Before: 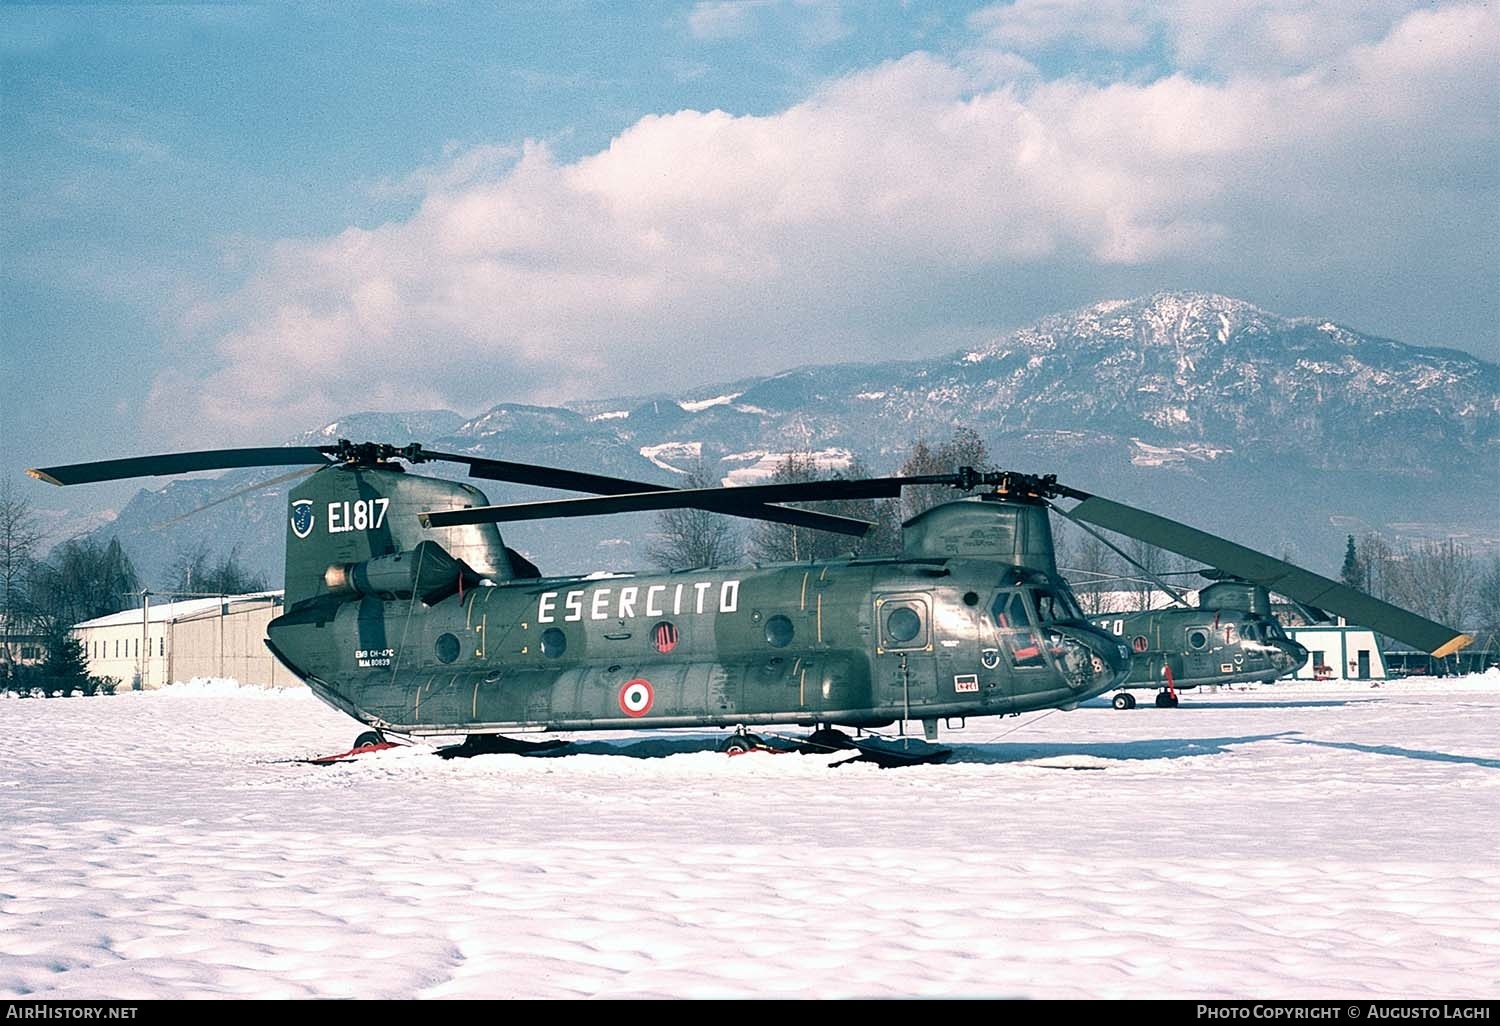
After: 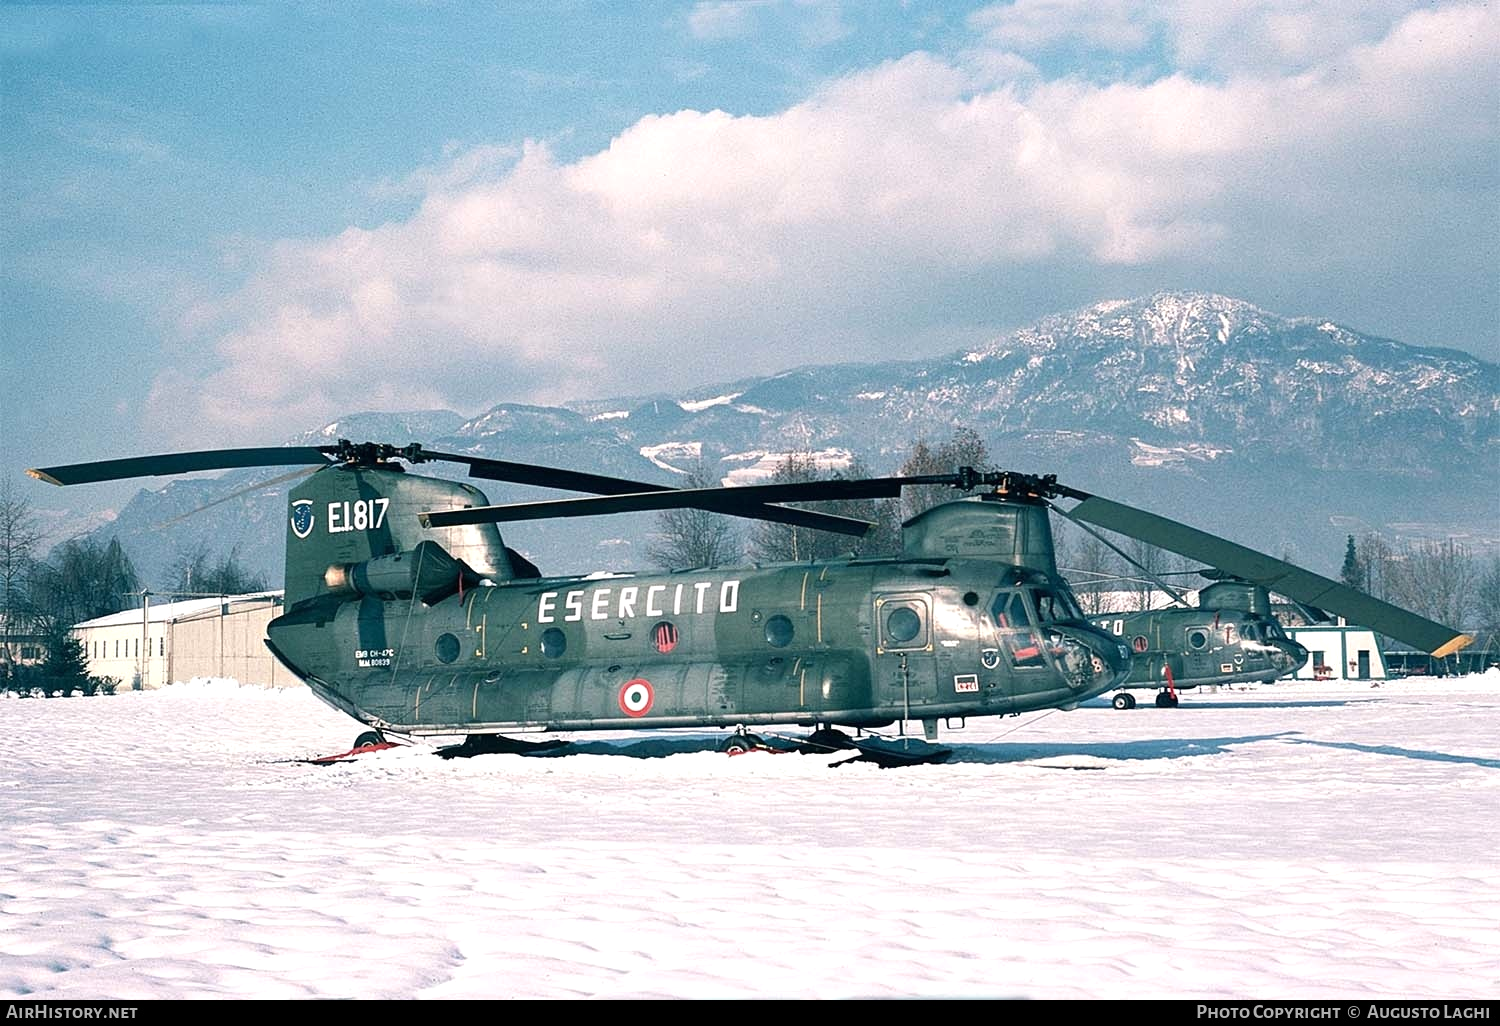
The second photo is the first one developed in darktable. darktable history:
exposure: exposure 0.18 EV, compensate exposure bias true, compensate highlight preservation false
